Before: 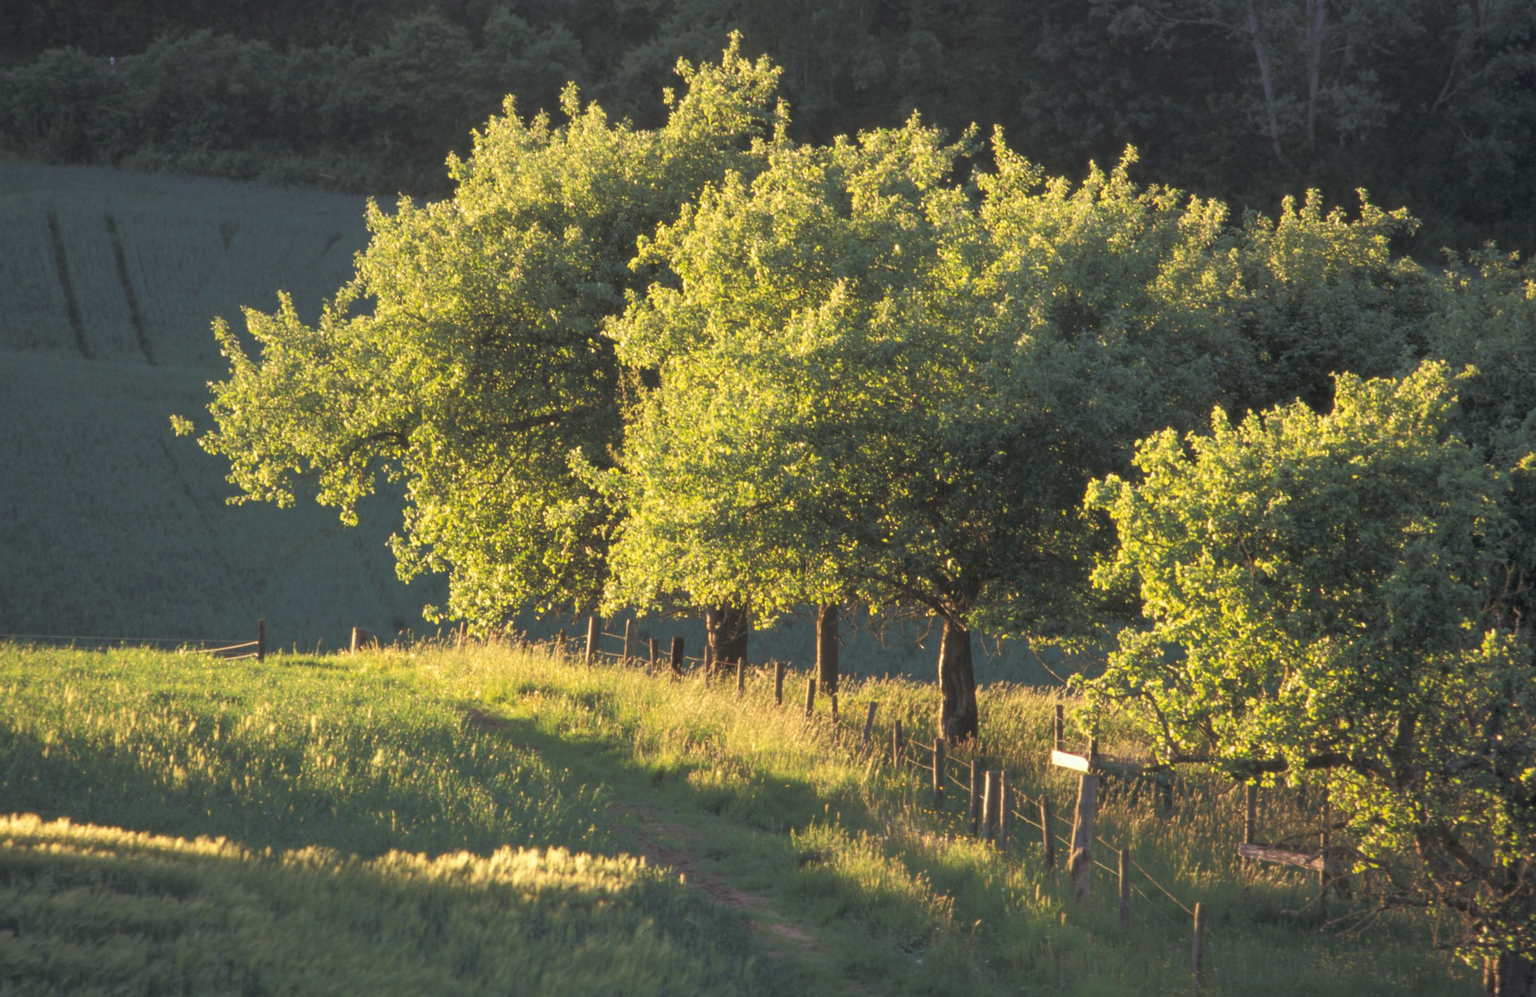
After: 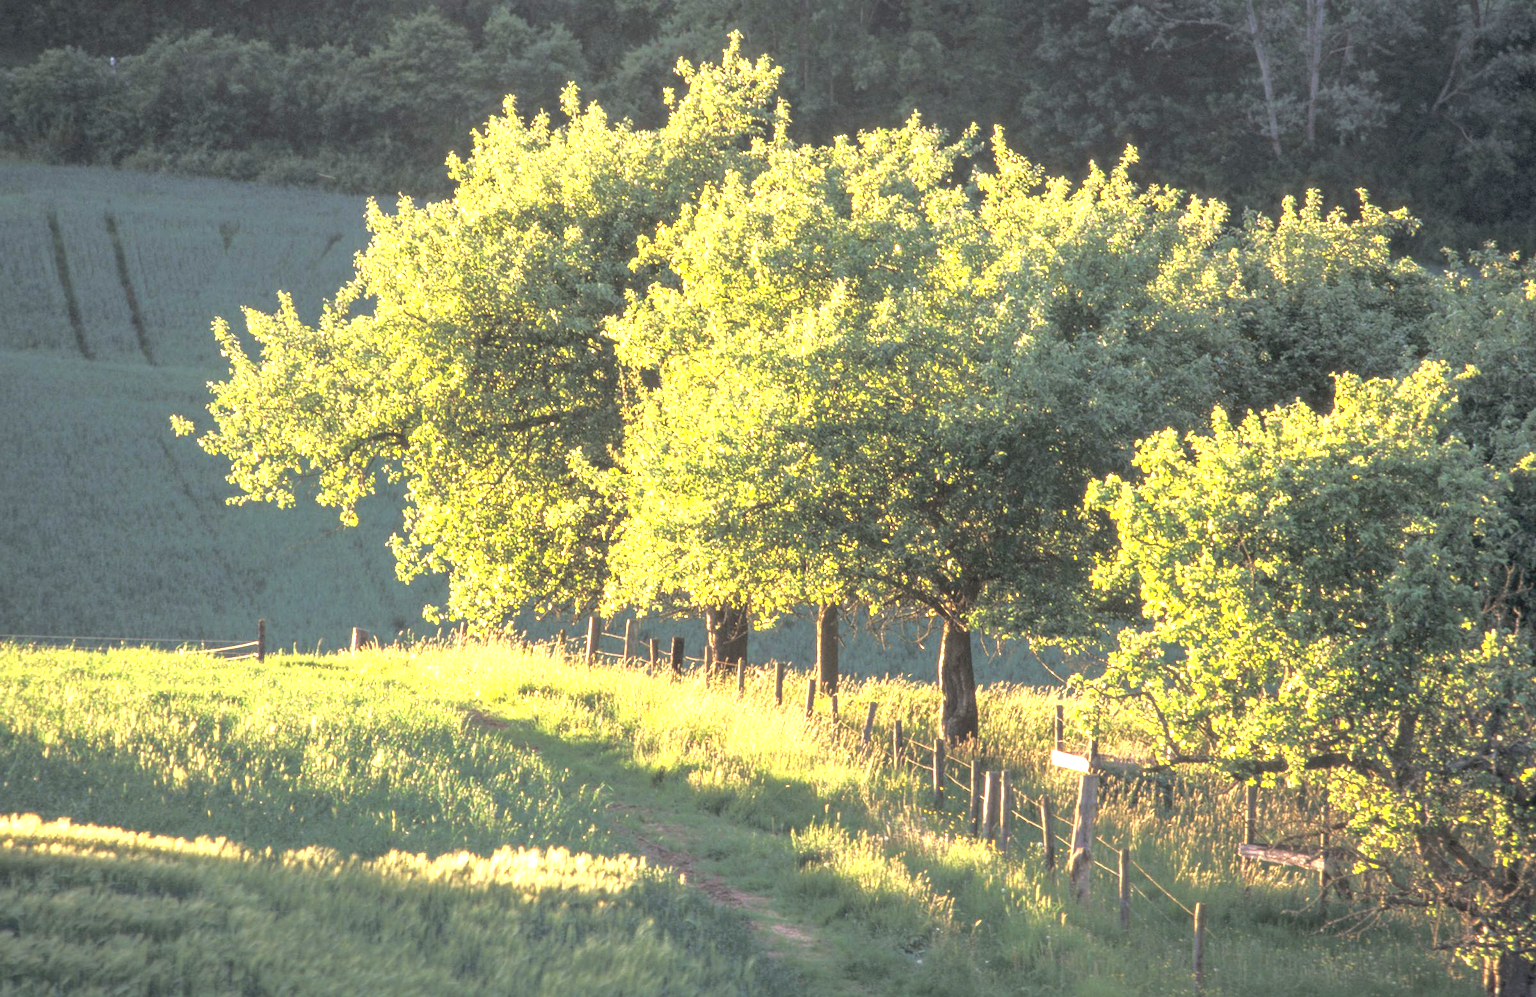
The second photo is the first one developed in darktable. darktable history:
local contrast: on, module defaults
exposure: exposure 1.27 EV, compensate highlight preservation false
sharpen: radius 1.252, amount 0.298, threshold 0.199
